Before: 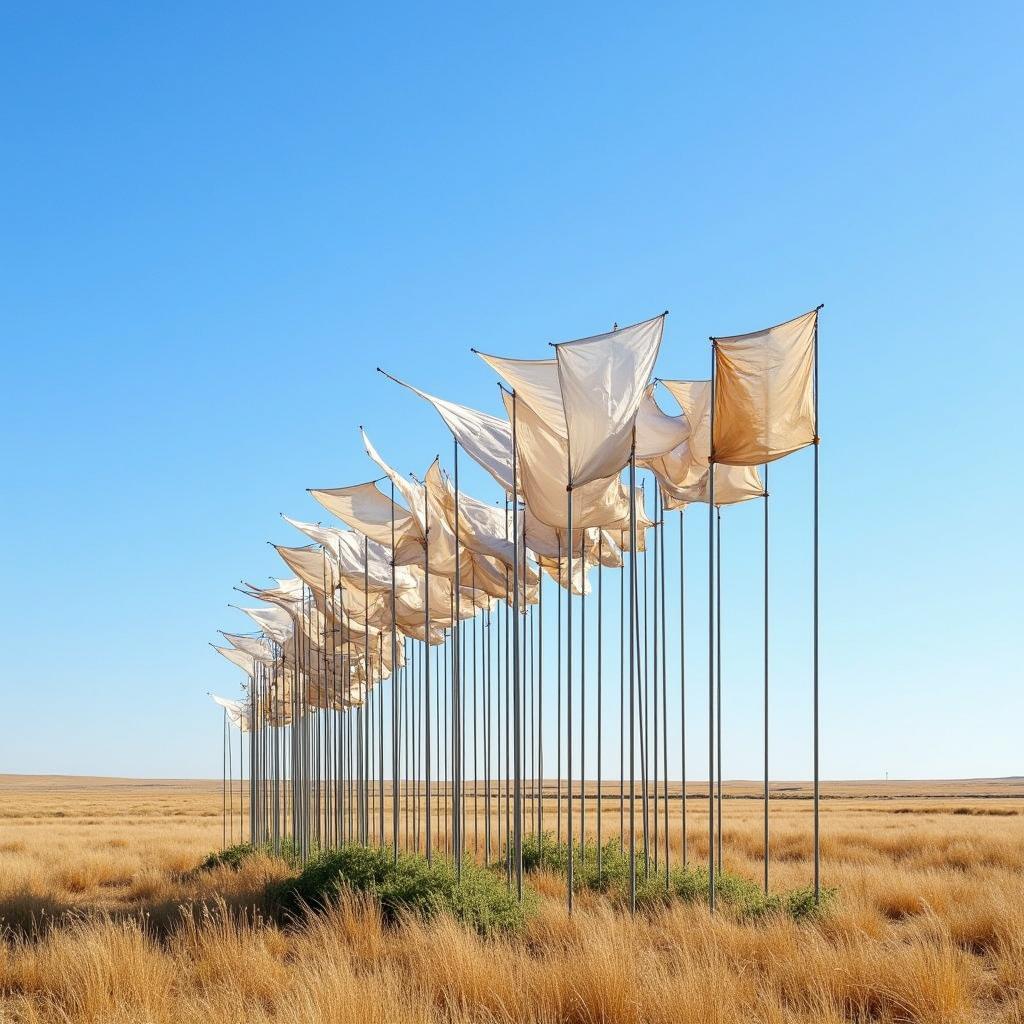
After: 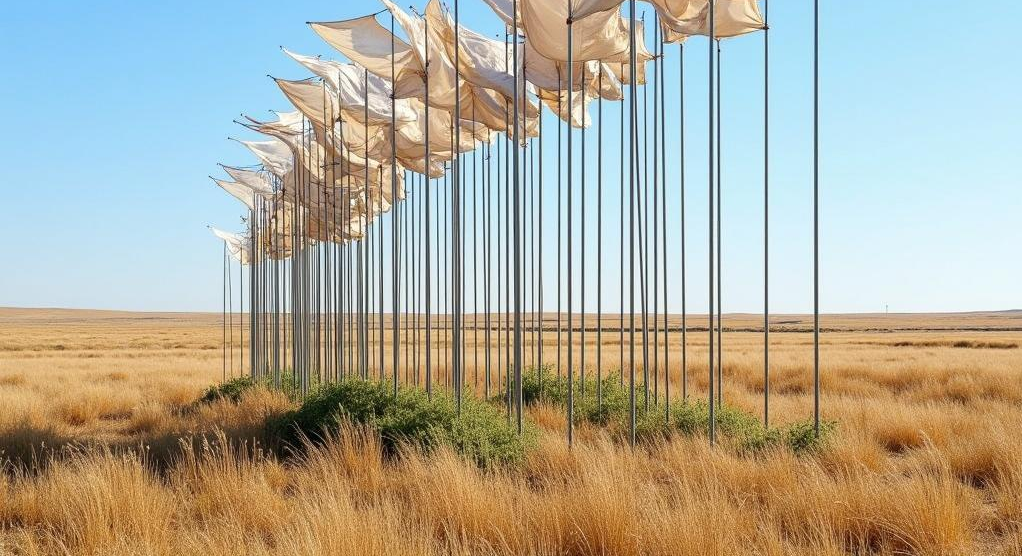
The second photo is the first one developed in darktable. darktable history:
crop and rotate: top 45.697%, right 0.106%
